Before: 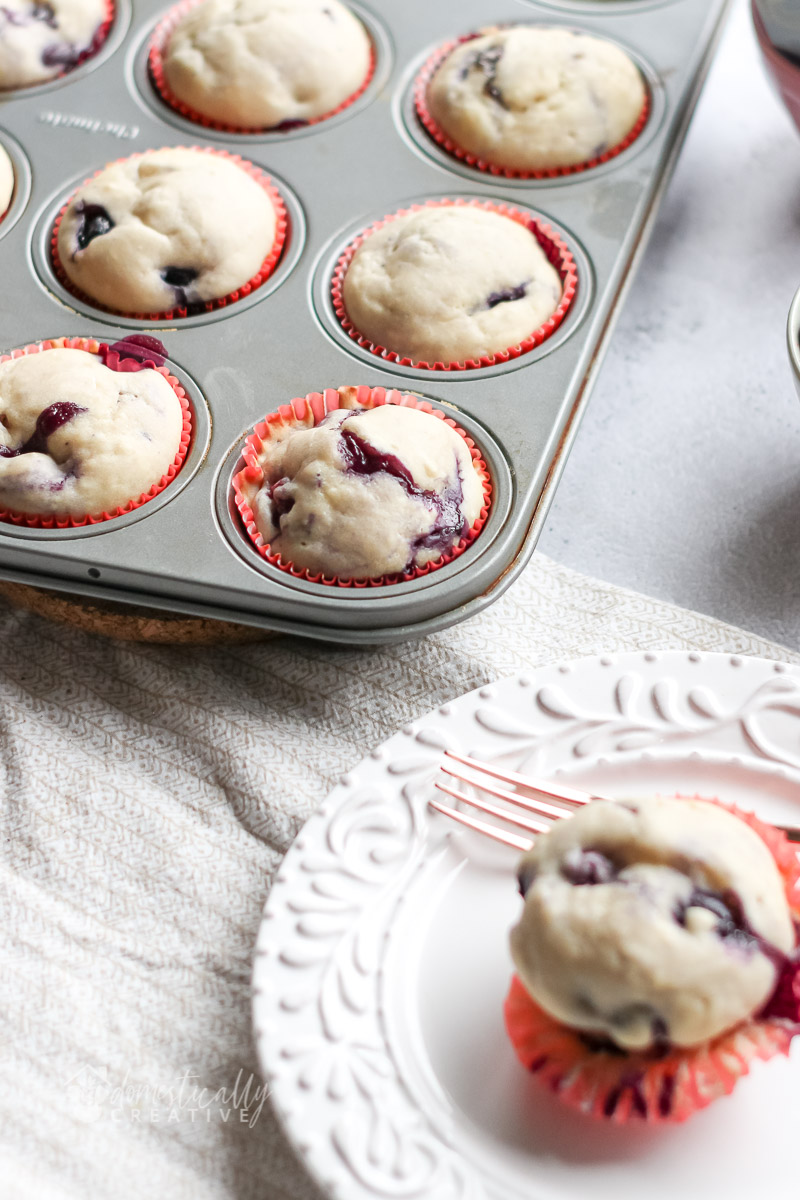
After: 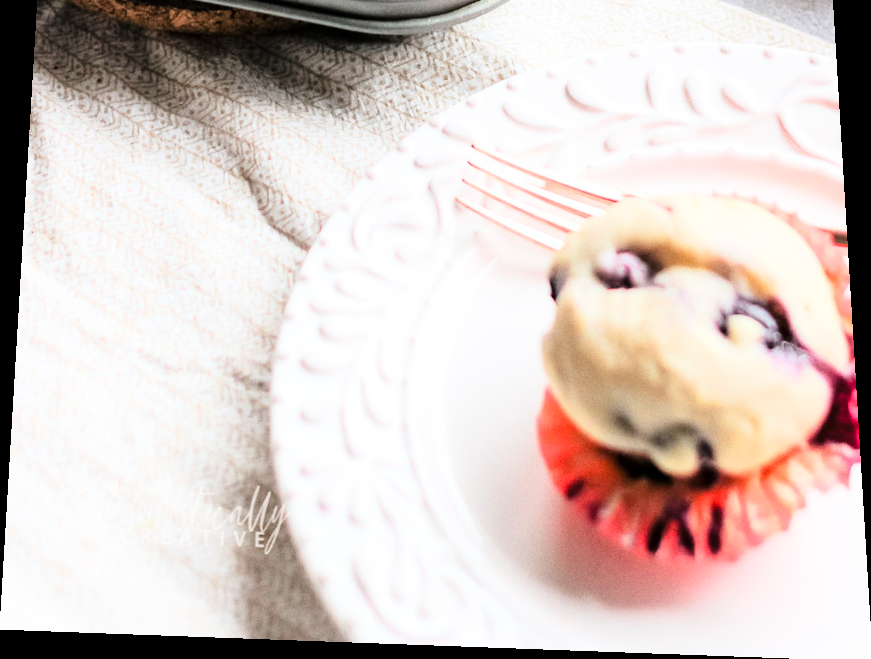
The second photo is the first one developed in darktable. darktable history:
grain: coarseness 0.09 ISO, strength 16.61%
rotate and perspective: rotation 0.128°, lens shift (vertical) -0.181, lens shift (horizontal) -0.044, shear 0.001, automatic cropping off
crop and rotate: top 46.237%
tone curve: curves: ch0 [(0, 0) (0.004, 0) (0.133, 0.071) (0.325, 0.456) (0.832, 0.957) (1, 1)], color space Lab, linked channels, preserve colors none
